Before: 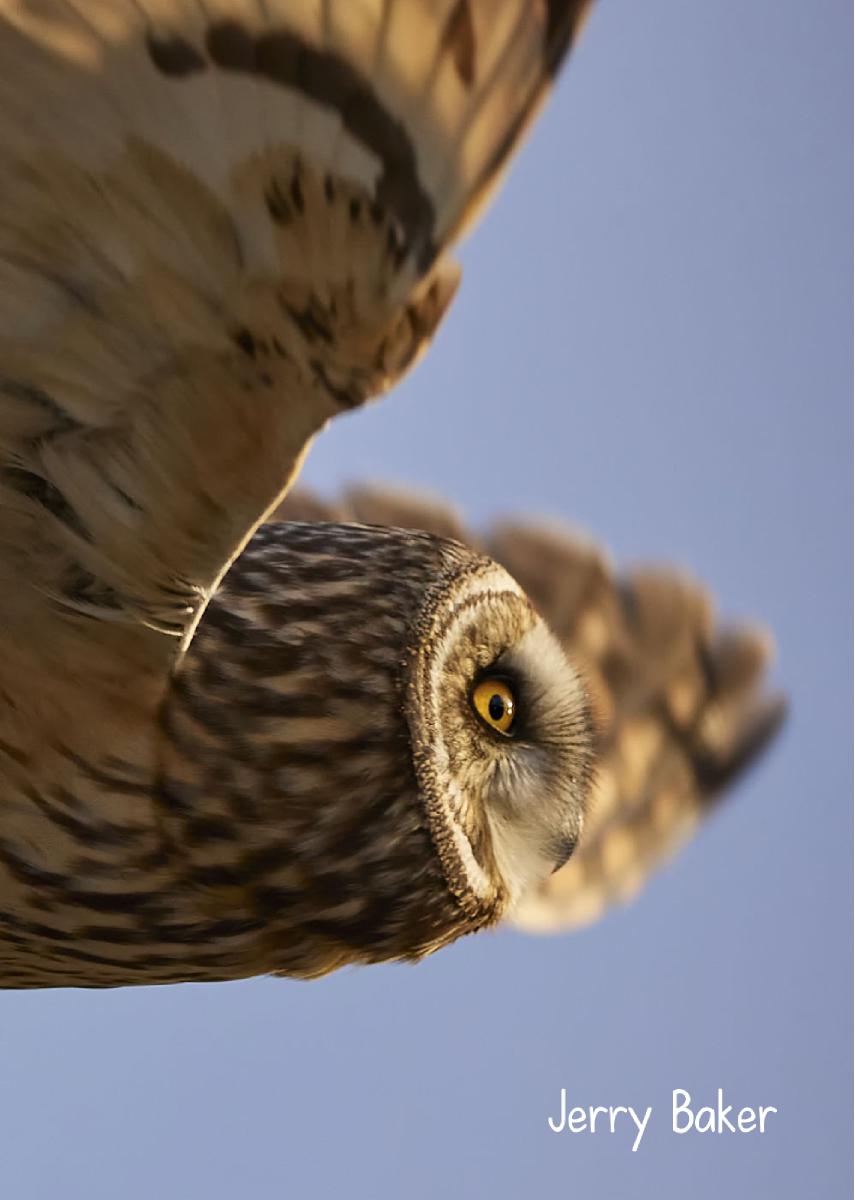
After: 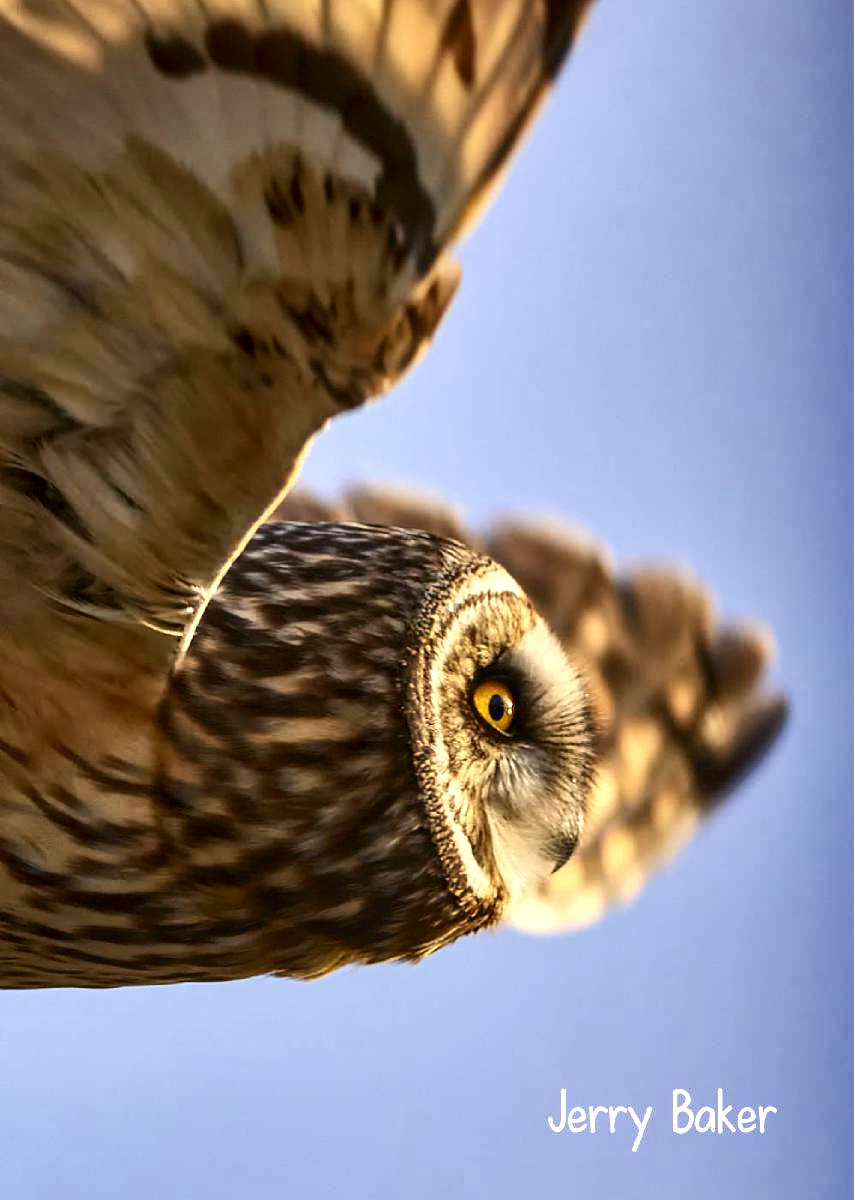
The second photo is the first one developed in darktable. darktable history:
shadows and highlights: soften with gaussian
local contrast: on, module defaults
contrast brightness saturation: contrast 0.2, brightness -0.11, saturation 0.1
exposure: black level correction 0, exposure 0.7 EV, compensate exposure bias true, compensate highlight preservation false
